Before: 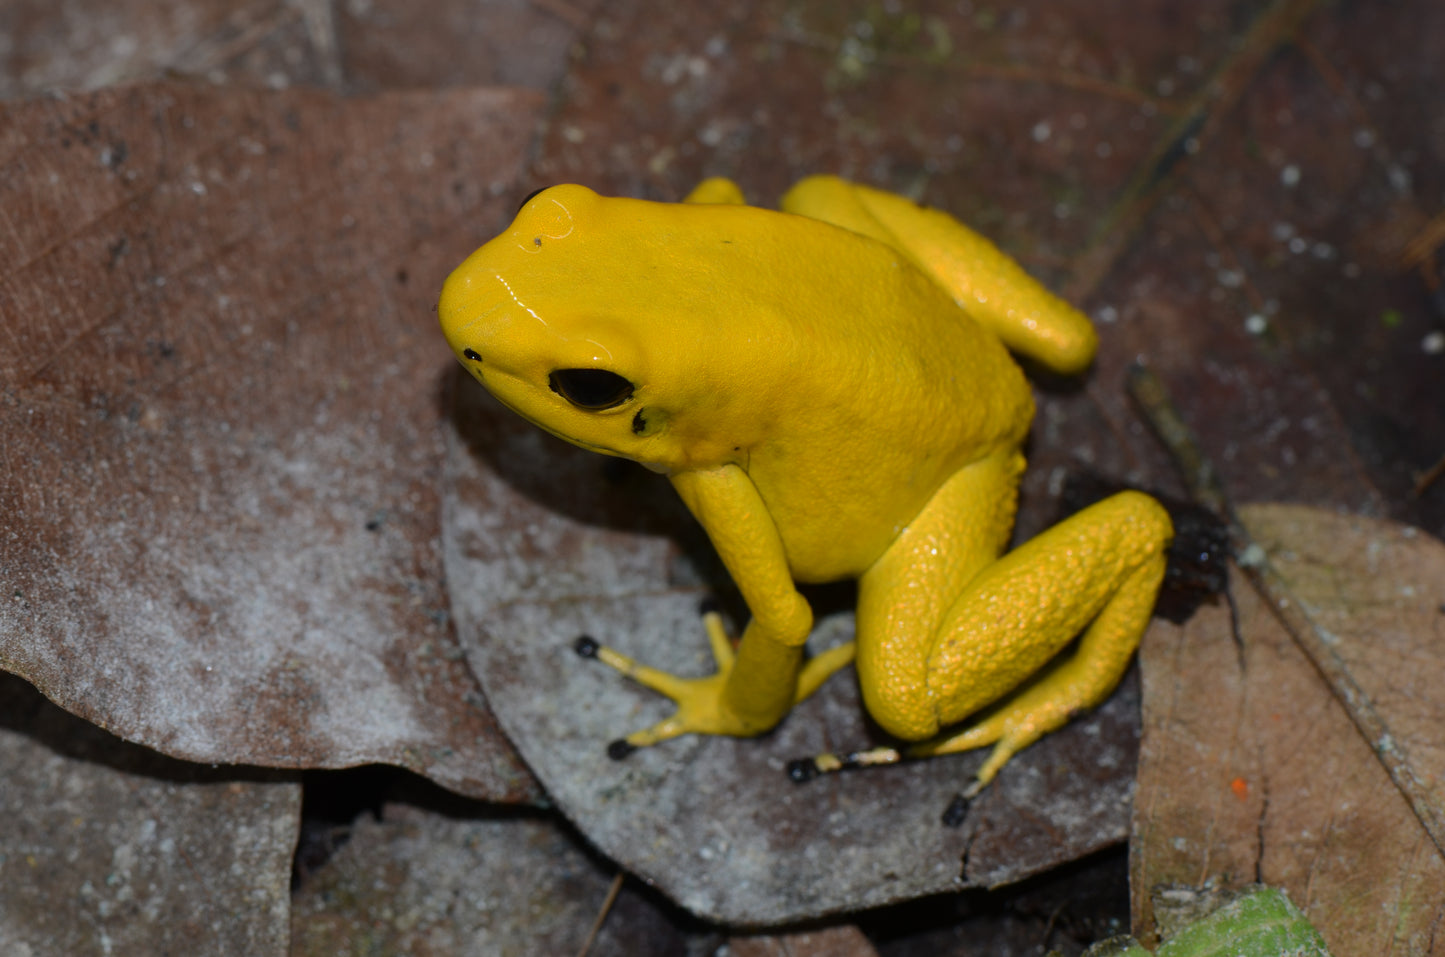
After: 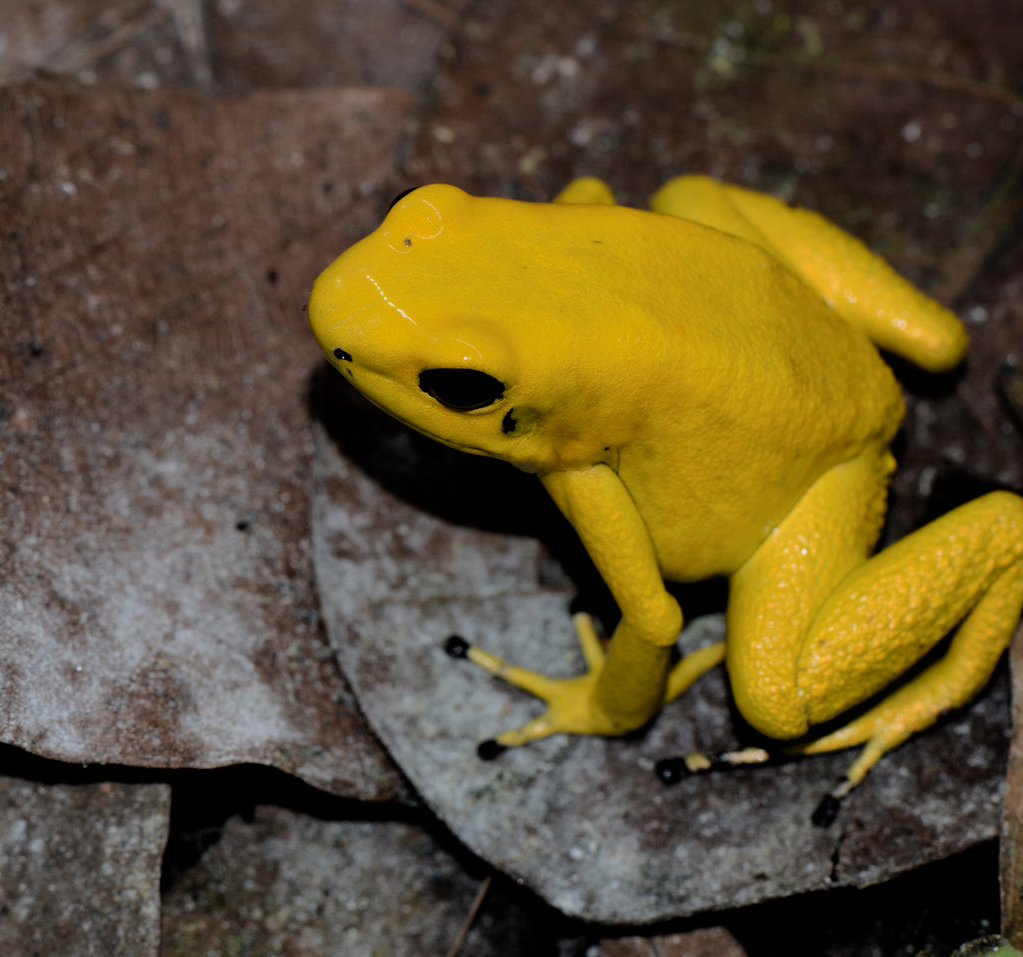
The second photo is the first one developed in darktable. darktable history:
crop and rotate: left 9.061%, right 20.142%
filmic rgb: black relative exposure -5 EV, white relative exposure 3.5 EV, hardness 3.19, contrast 1.2, highlights saturation mix -50%
